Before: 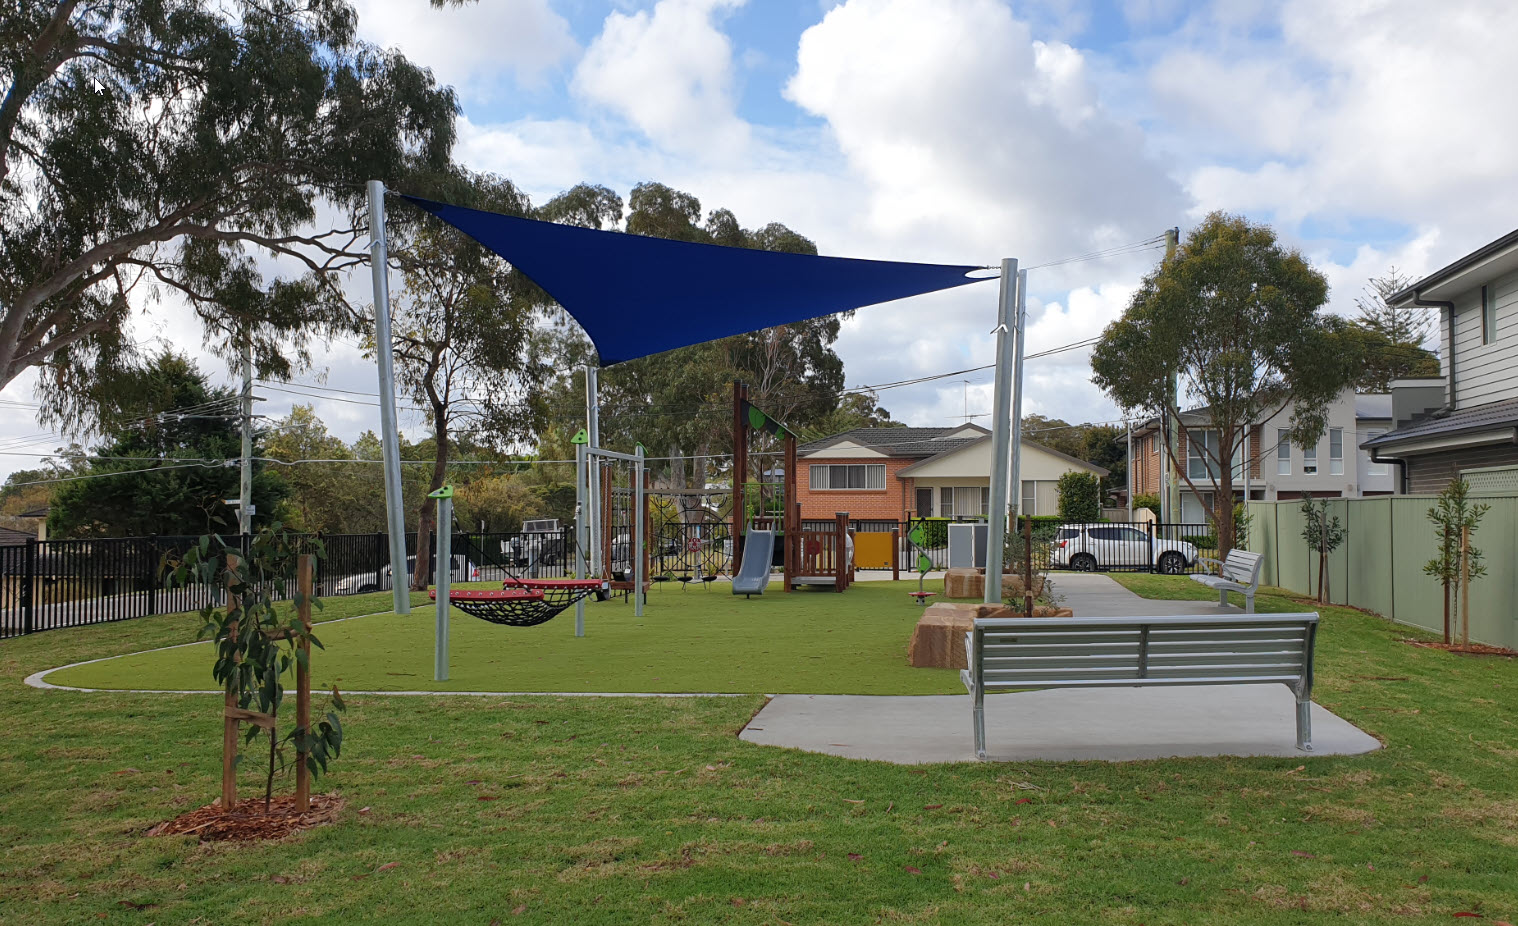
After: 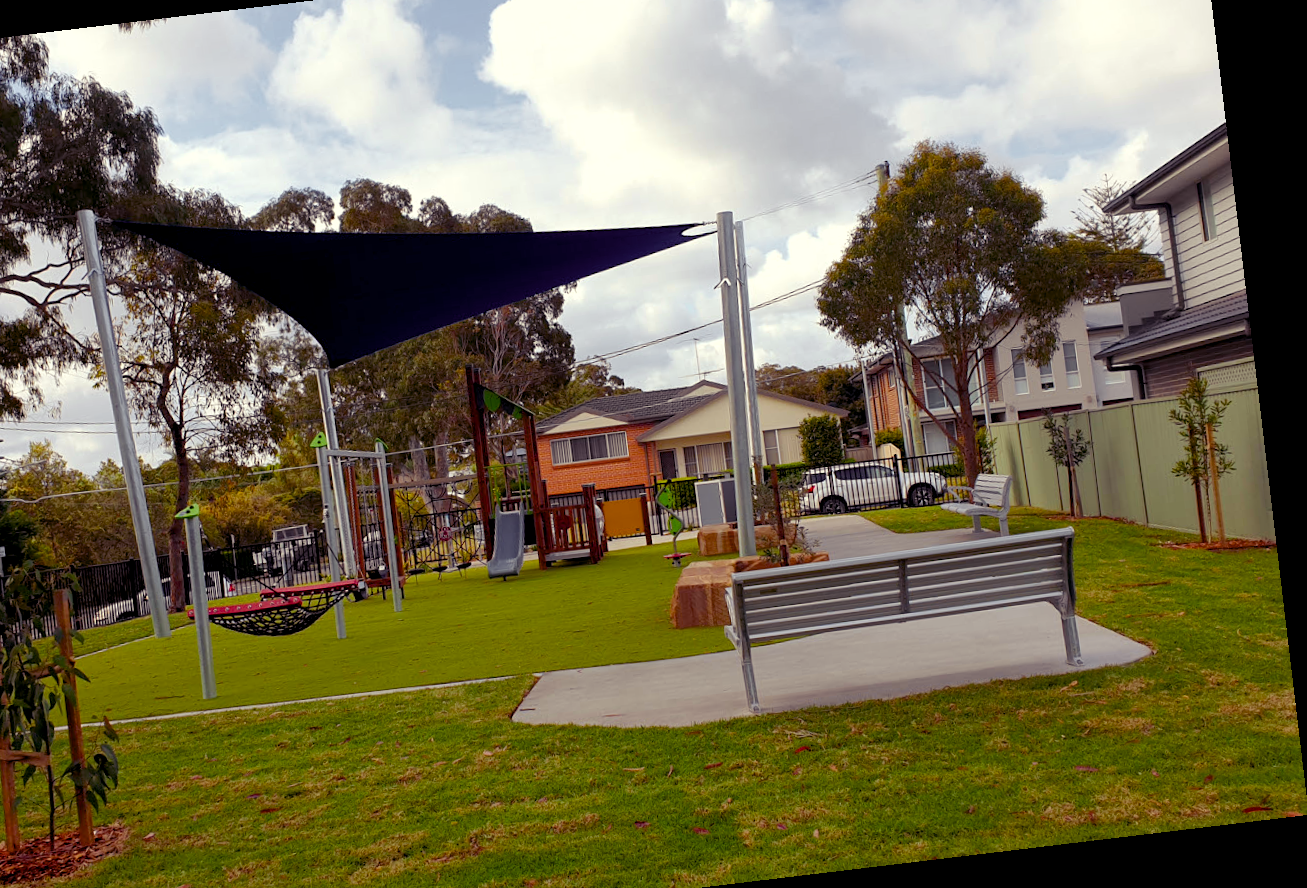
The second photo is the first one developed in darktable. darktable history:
rotate and perspective: rotation -6.83°, automatic cropping off
crop: left 19.159%, top 9.58%, bottom 9.58%
color zones: curves: ch1 [(0.25, 0.61) (0.75, 0.248)]
color balance rgb: shadows lift › luminance -21.66%, shadows lift › chroma 8.98%, shadows lift › hue 283.37°, power › chroma 1.05%, power › hue 25.59°, highlights gain › luminance 6.08%, highlights gain › chroma 2.55%, highlights gain › hue 90°, global offset › luminance -0.87%, perceptual saturation grading › global saturation 25%, perceptual saturation grading › highlights -28.39%, perceptual saturation grading › shadows 33.98%
